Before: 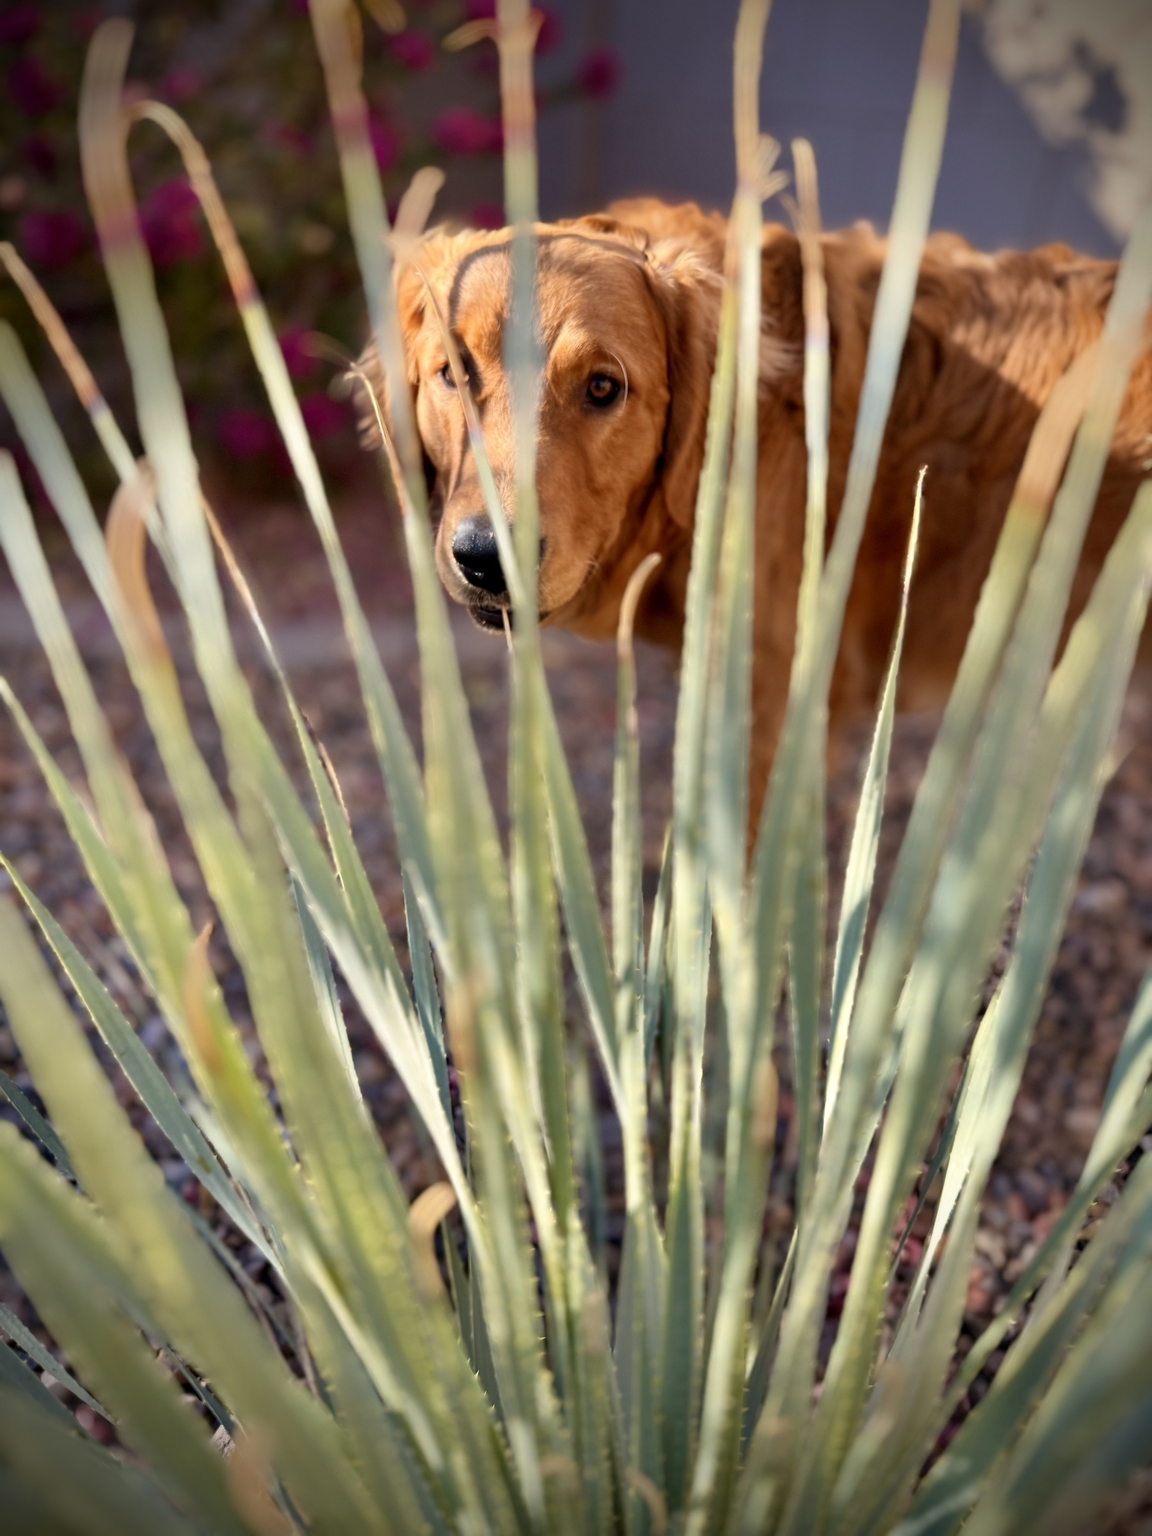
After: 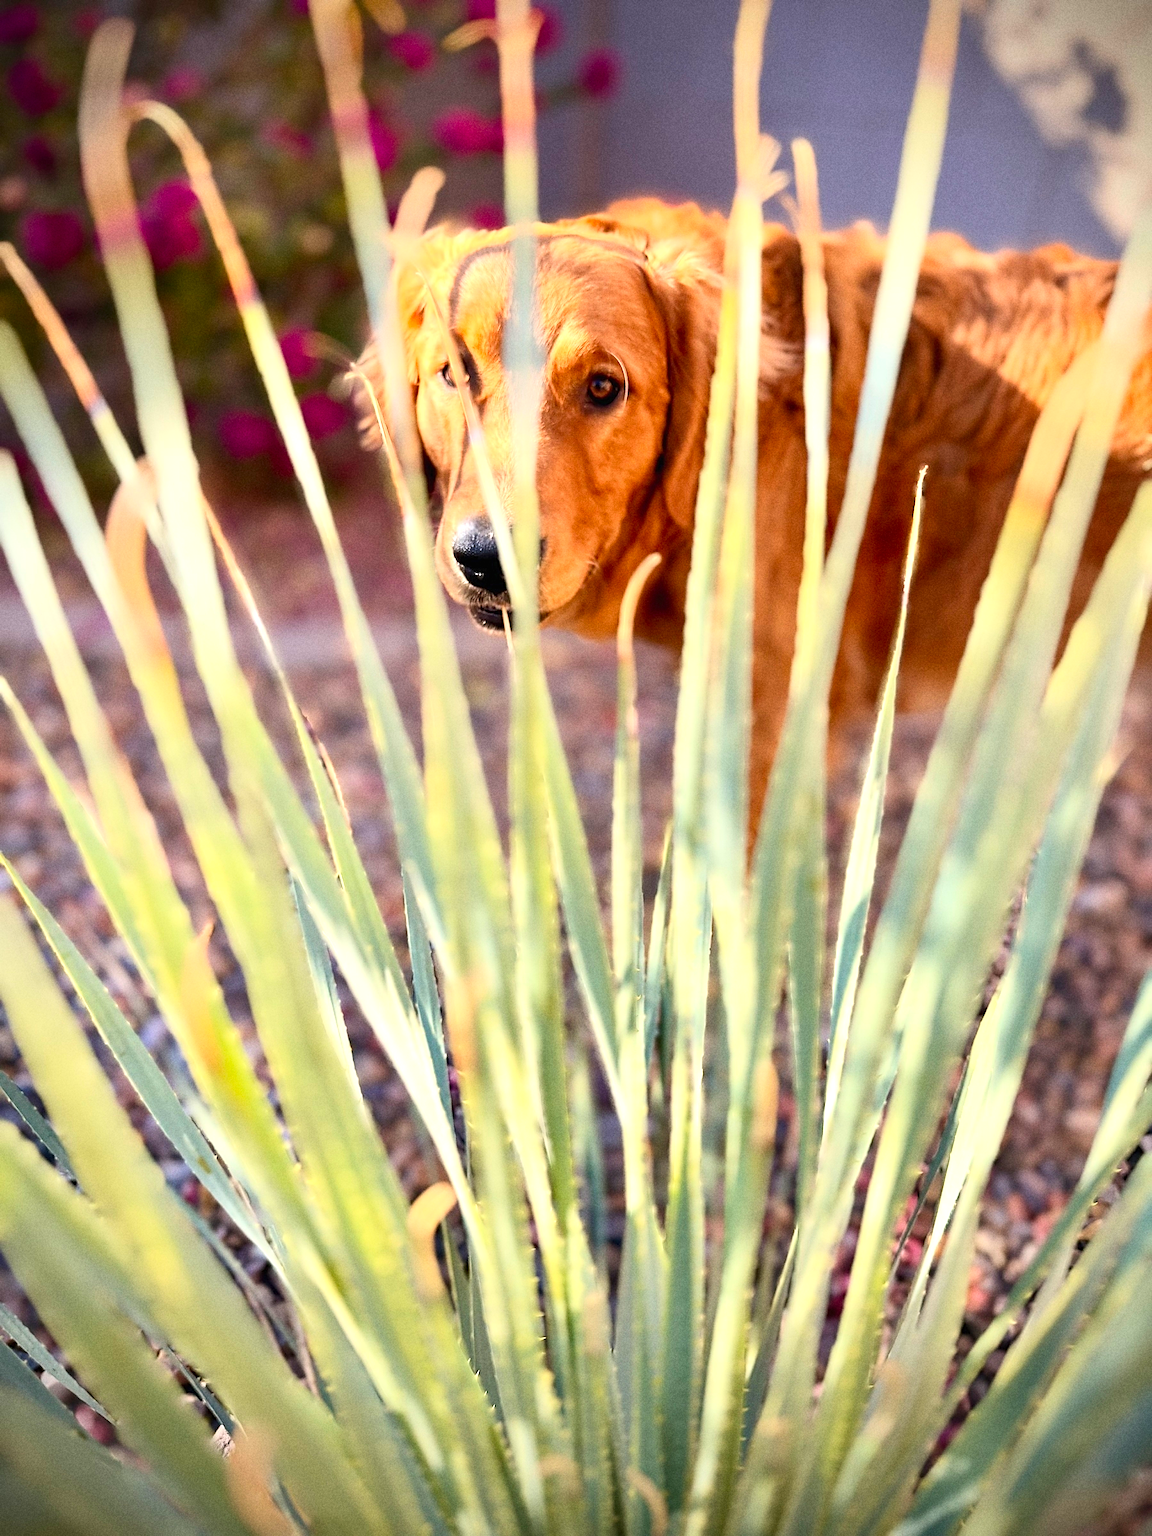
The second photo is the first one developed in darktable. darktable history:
contrast brightness saturation: contrast 0.2, brightness 0.16, saturation 0.22
sharpen: radius 1.4, amount 1.25, threshold 0.7
grain: strength 26%
exposure: black level correction 0, exposure 0.68 EV, compensate exposure bias true, compensate highlight preservation false
